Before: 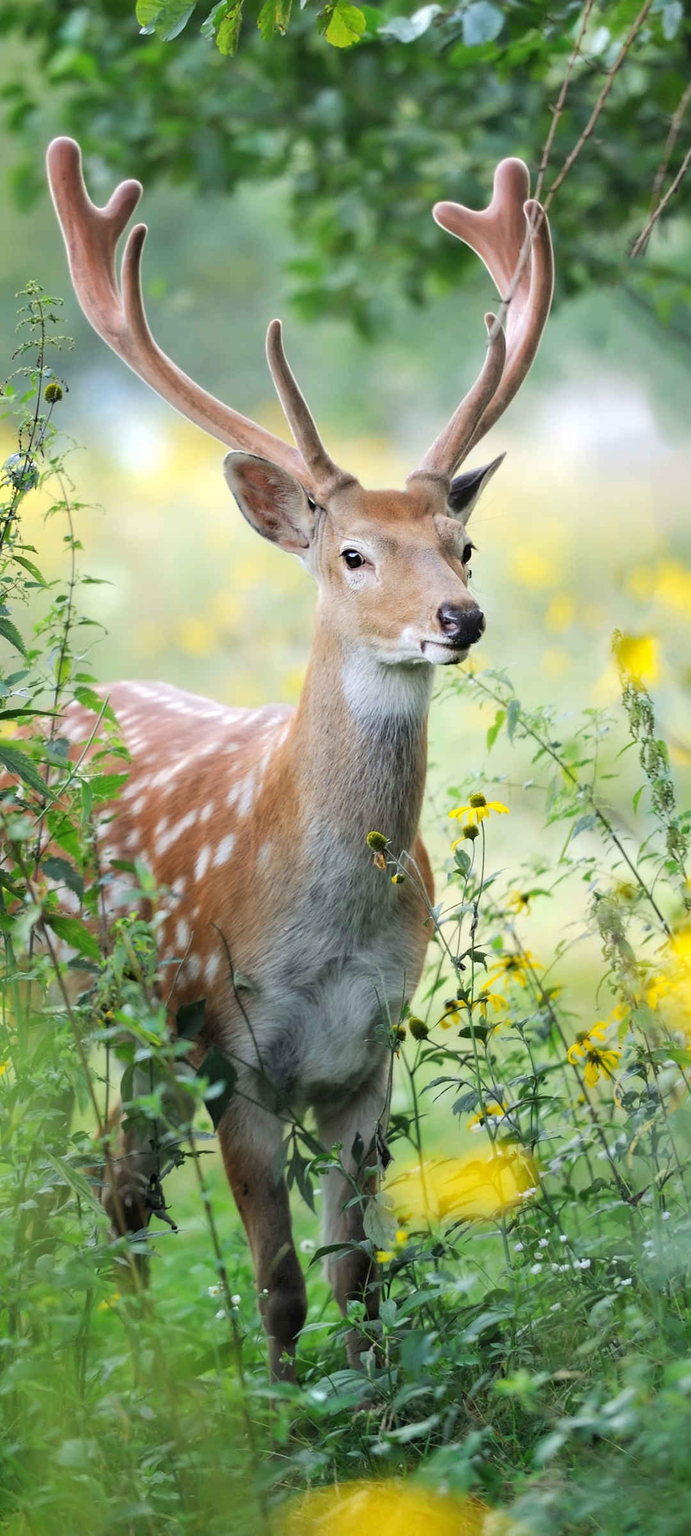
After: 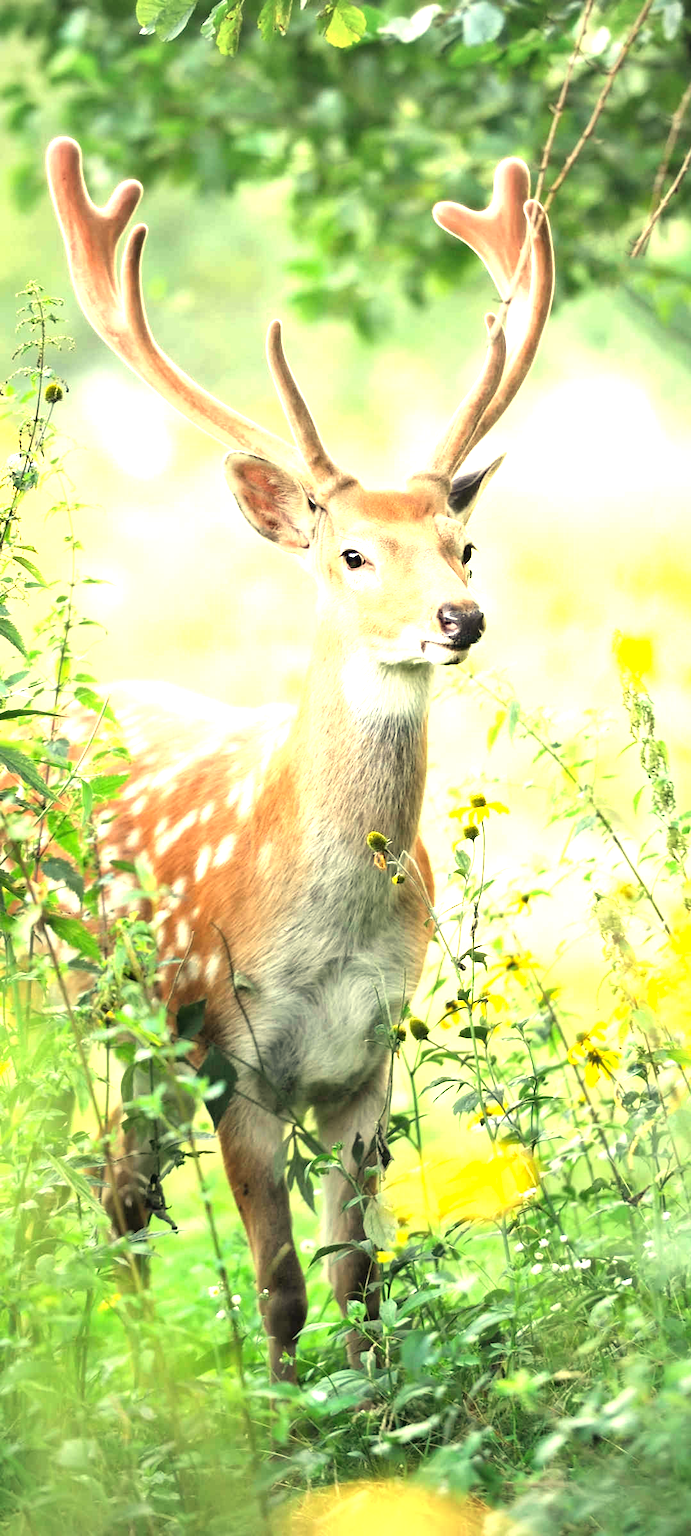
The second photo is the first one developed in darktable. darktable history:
white balance: red 1.08, blue 0.791
levels: levels [0, 0.43, 0.859]
vignetting: fall-off radius 60.92%
exposure: black level correction 0, exposure 0.9 EV, compensate exposure bias true, compensate highlight preservation false
